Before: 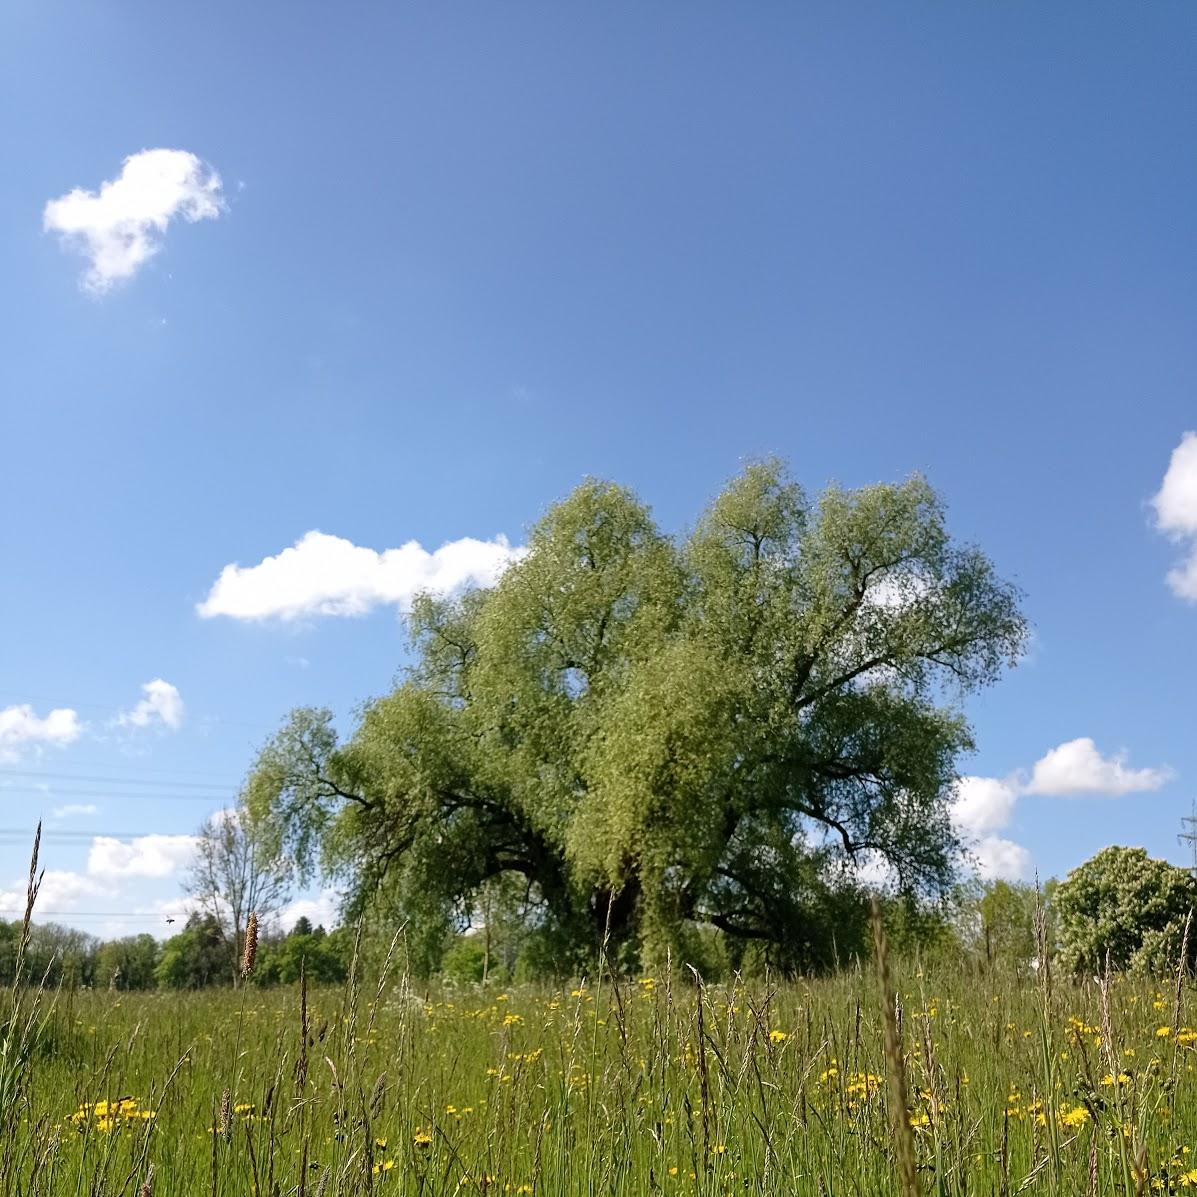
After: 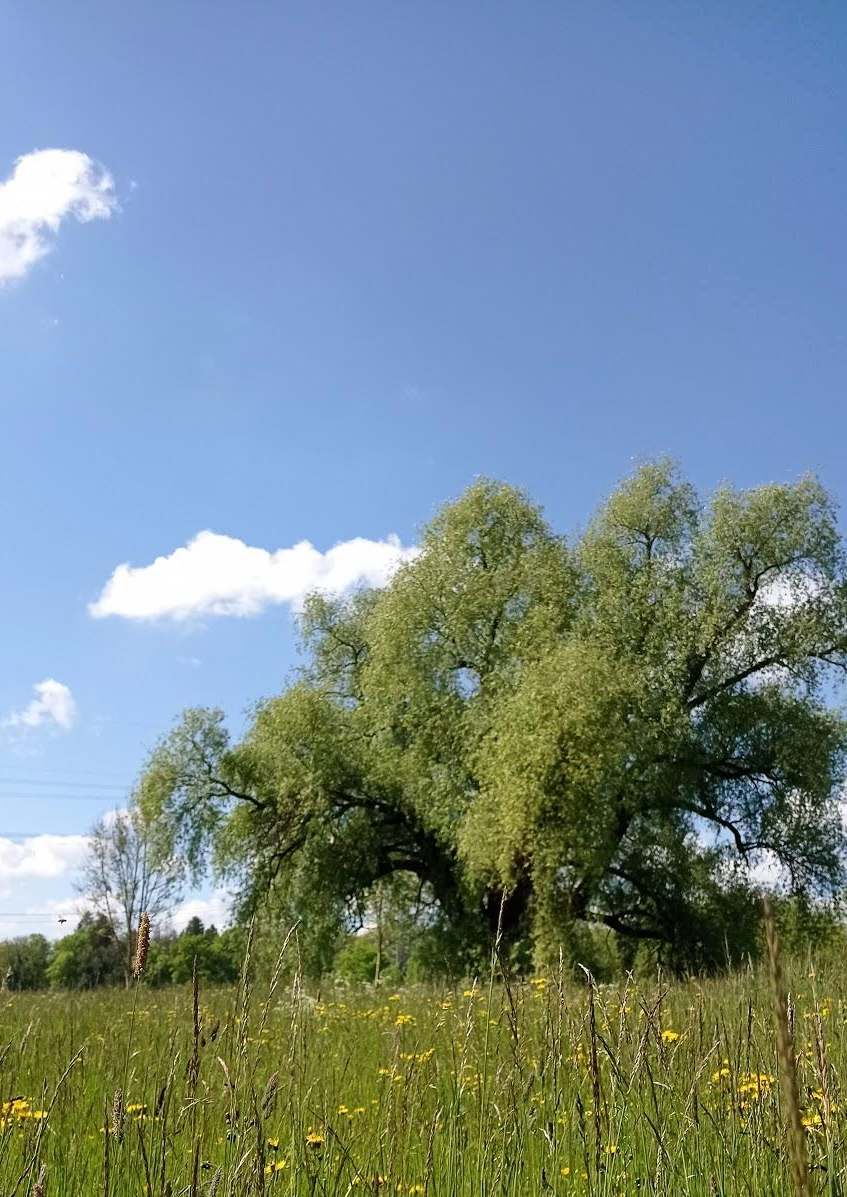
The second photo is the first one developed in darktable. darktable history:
tone curve: curves: ch0 [(0, 0) (0.003, 0.003) (0.011, 0.011) (0.025, 0.025) (0.044, 0.044) (0.069, 0.068) (0.1, 0.099) (0.136, 0.134) (0.177, 0.175) (0.224, 0.222) (0.277, 0.274) (0.335, 0.331) (0.399, 0.395) (0.468, 0.463) (0.543, 0.554) (0.623, 0.632) (0.709, 0.716) (0.801, 0.805) (0.898, 0.9) (1, 1)], preserve colors none
crop and rotate: left 9.061%, right 20.142%
